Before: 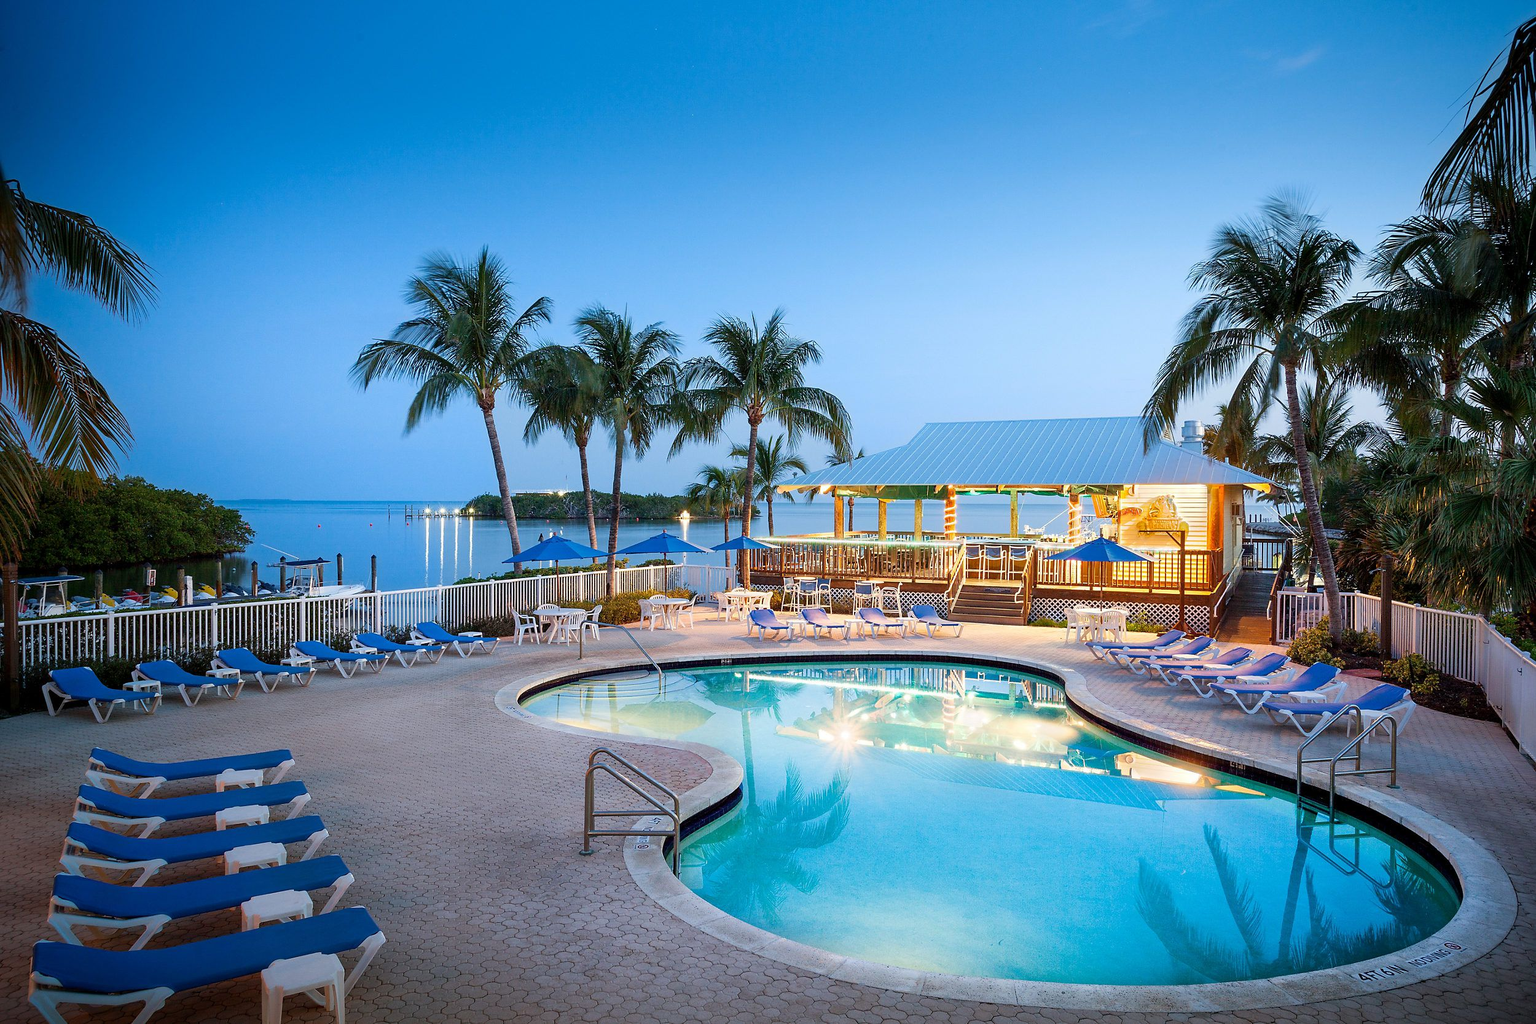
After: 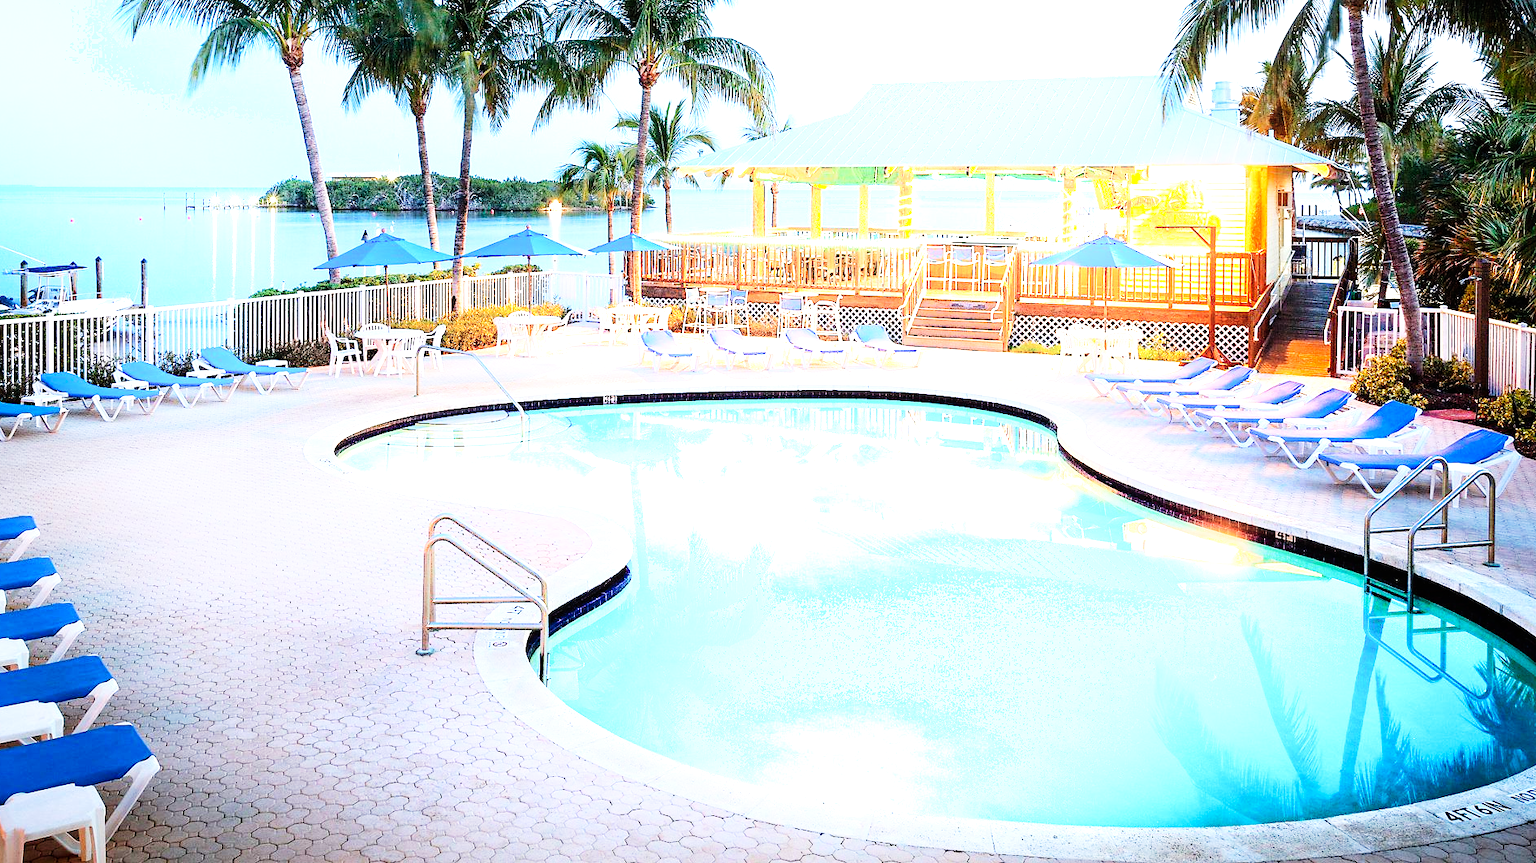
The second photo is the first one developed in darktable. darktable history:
base curve: curves: ch0 [(0, 0) (0.007, 0.004) (0.027, 0.03) (0.046, 0.07) (0.207, 0.54) (0.442, 0.872) (0.673, 0.972) (1, 1)], preserve colors none
shadows and highlights: highlights 70.7, soften with gaussian
crop and rotate: left 17.299%, top 35.115%, right 7.015%, bottom 1.024%
exposure: exposure 0.258 EV, compensate highlight preservation false
levels: levels [0, 0.48, 0.961]
